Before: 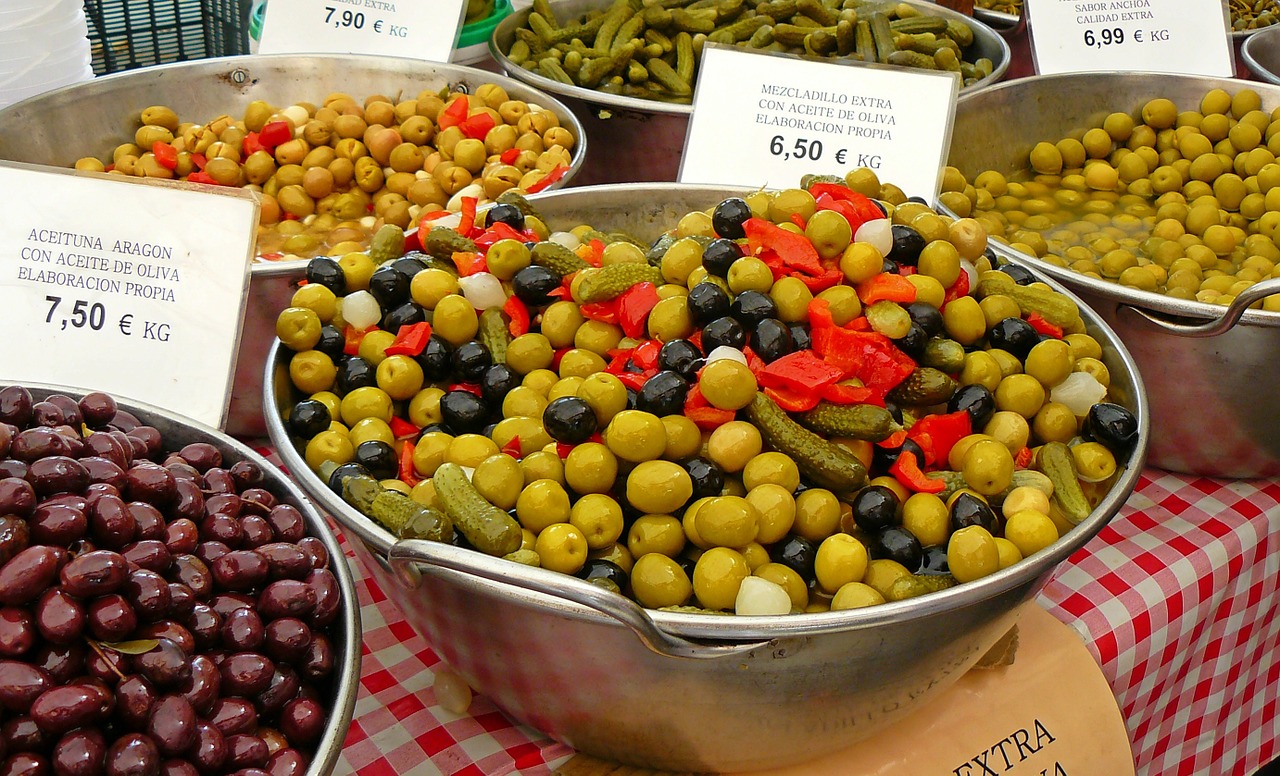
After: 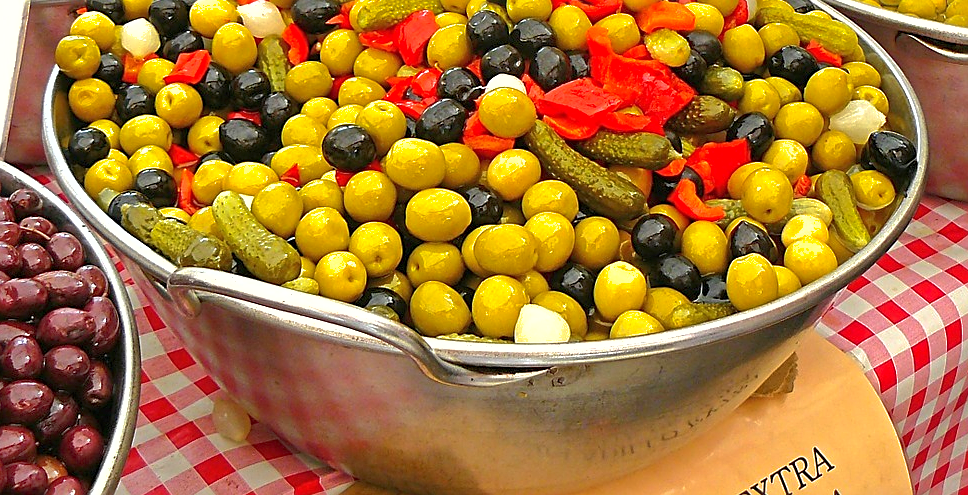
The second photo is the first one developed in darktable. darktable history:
tone equalizer: on, module defaults
sharpen: on, module defaults
exposure: black level correction 0, exposure 0.9 EV, compensate highlight preservation false
crop and rotate: left 17.299%, top 35.115%, right 7.015%, bottom 1.024%
shadows and highlights: on, module defaults
